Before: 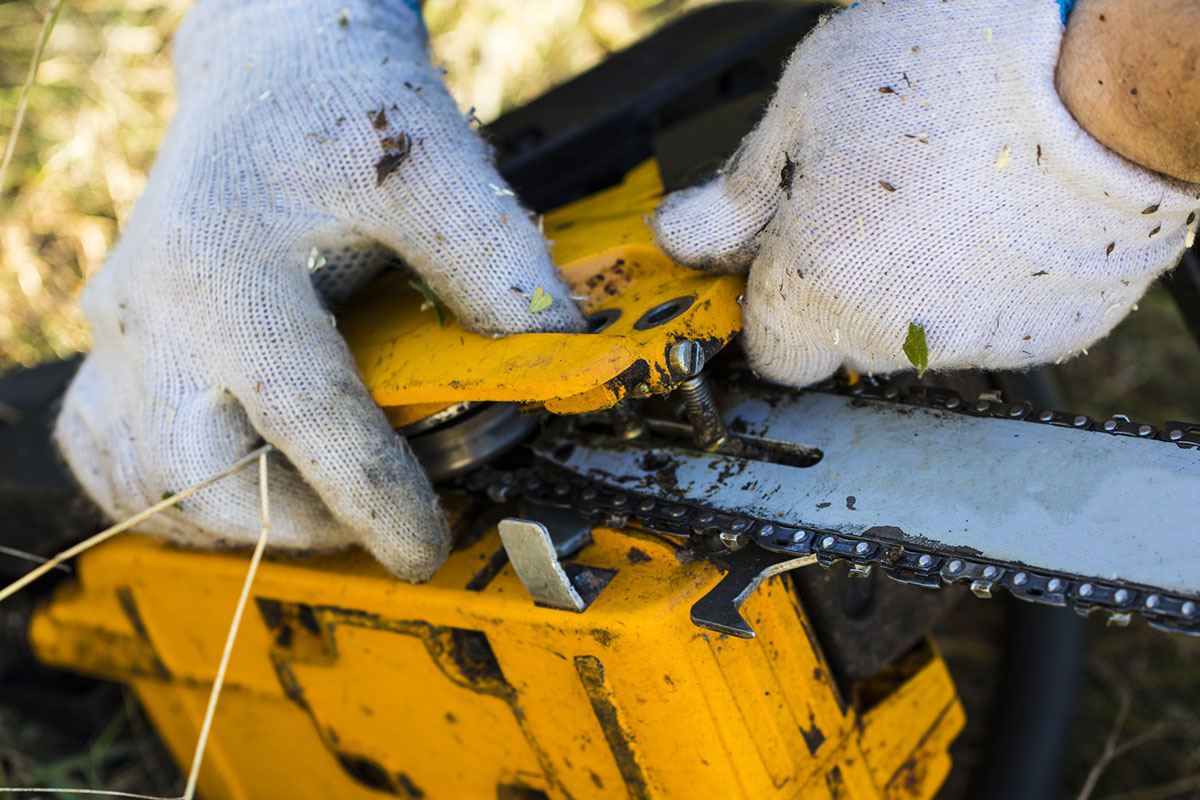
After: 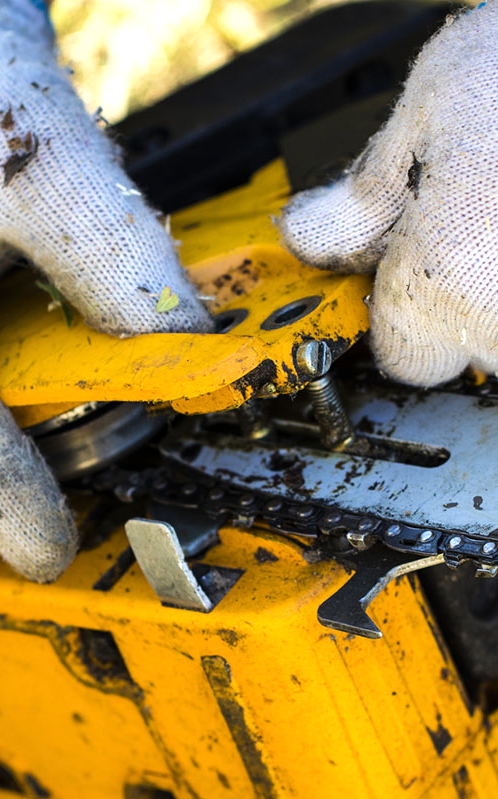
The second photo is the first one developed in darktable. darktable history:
tone equalizer: -8 EV -0.403 EV, -7 EV -0.425 EV, -6 EV -0.358 EV, -5 EV -0.222 EV, -3 EV 0.239 EV, -2 EV 0.344 EV, -1 EV 0.379 EV, +0 EV 0.446 EV
crop: left 31.141%, right 27.285%
